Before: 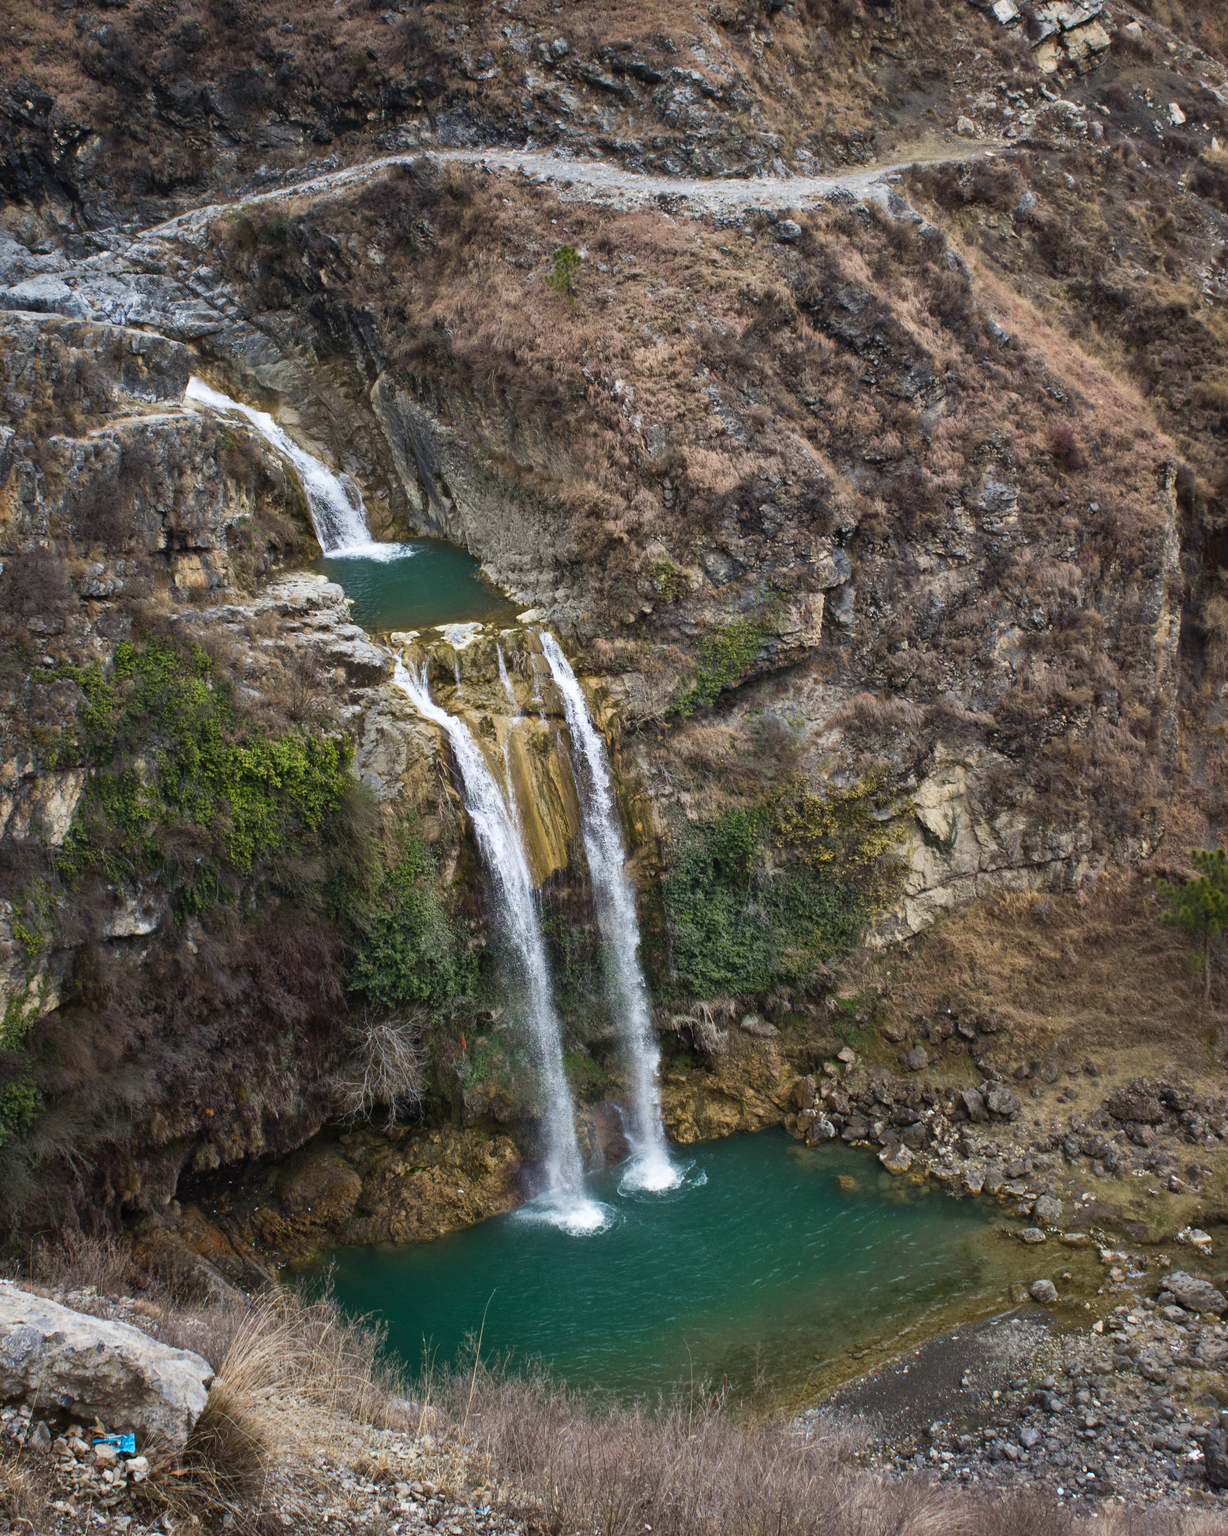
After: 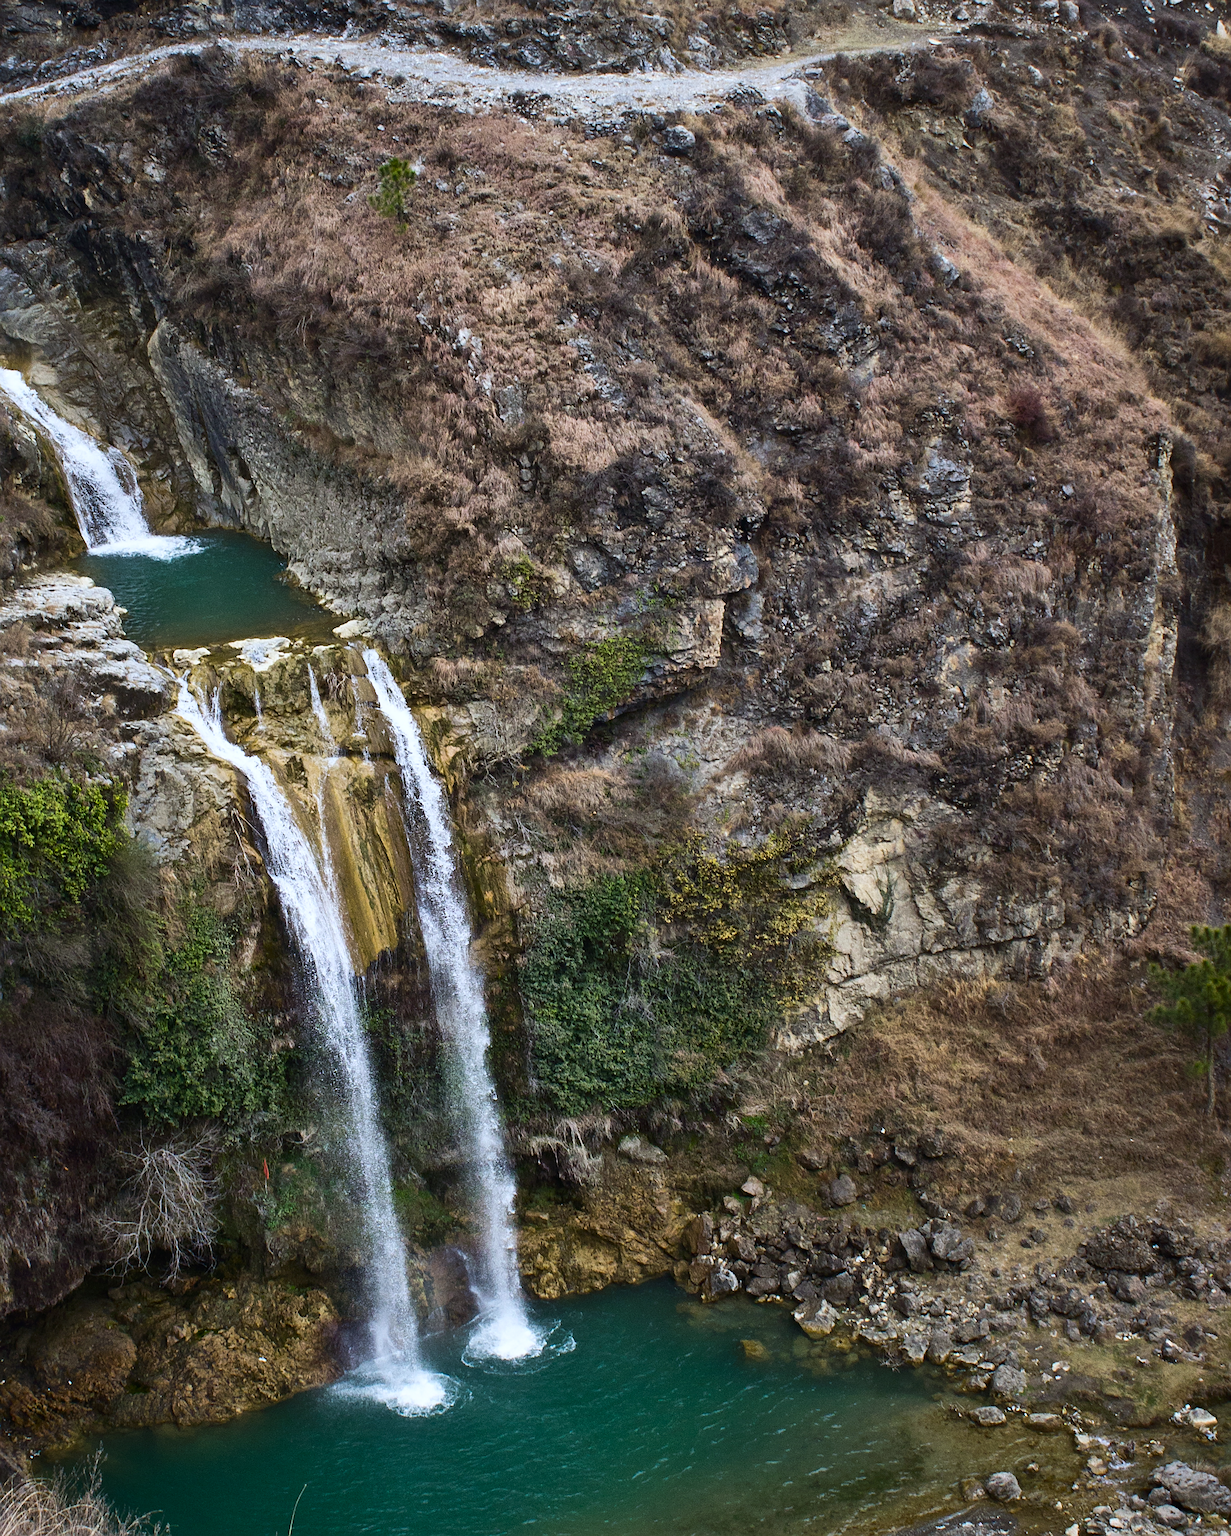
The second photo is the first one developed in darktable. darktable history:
crop and rotate: left 20.74%, top 7.912%, right 0.375%, bottom 13.378%
tone equalizer: on, module defaults
white balance: red 0.976, blue 1.04
contrast brightness saturation: contrast 0.15, brightness -0.01, saturation 0.1
sharpen: on, module defaults
